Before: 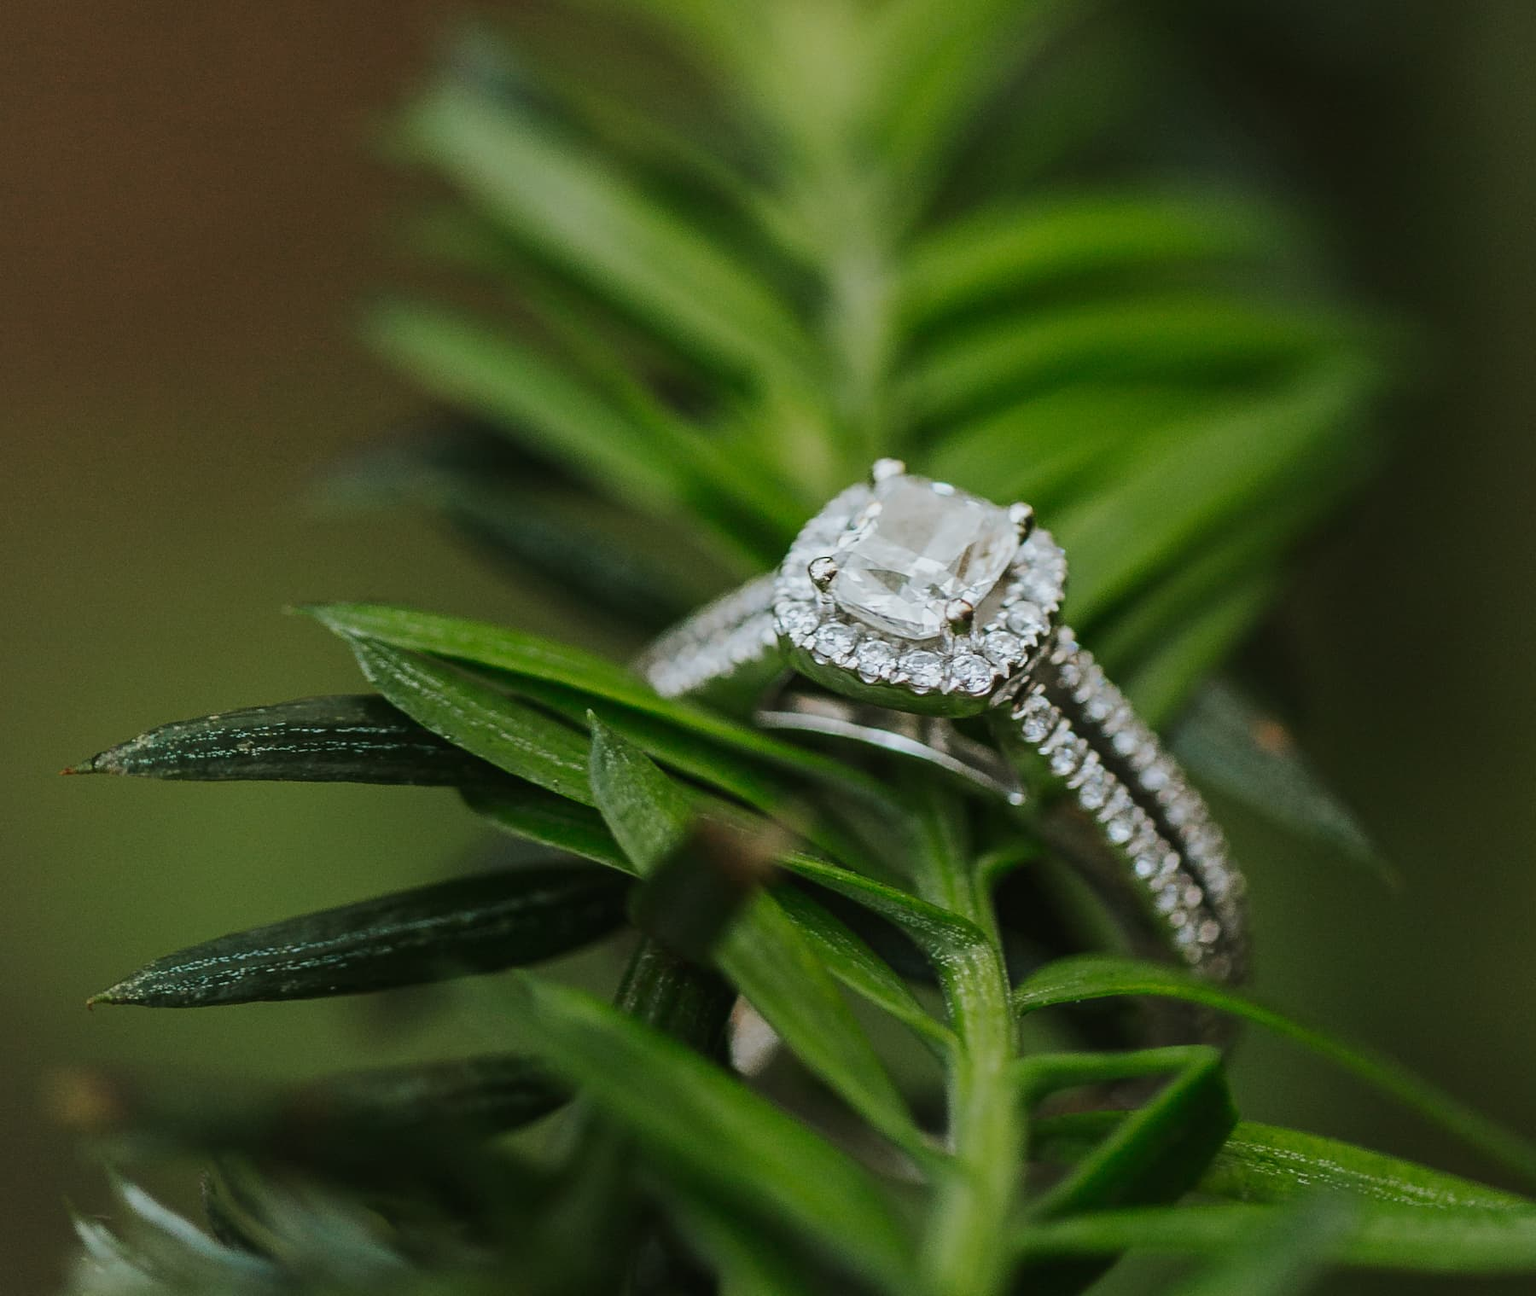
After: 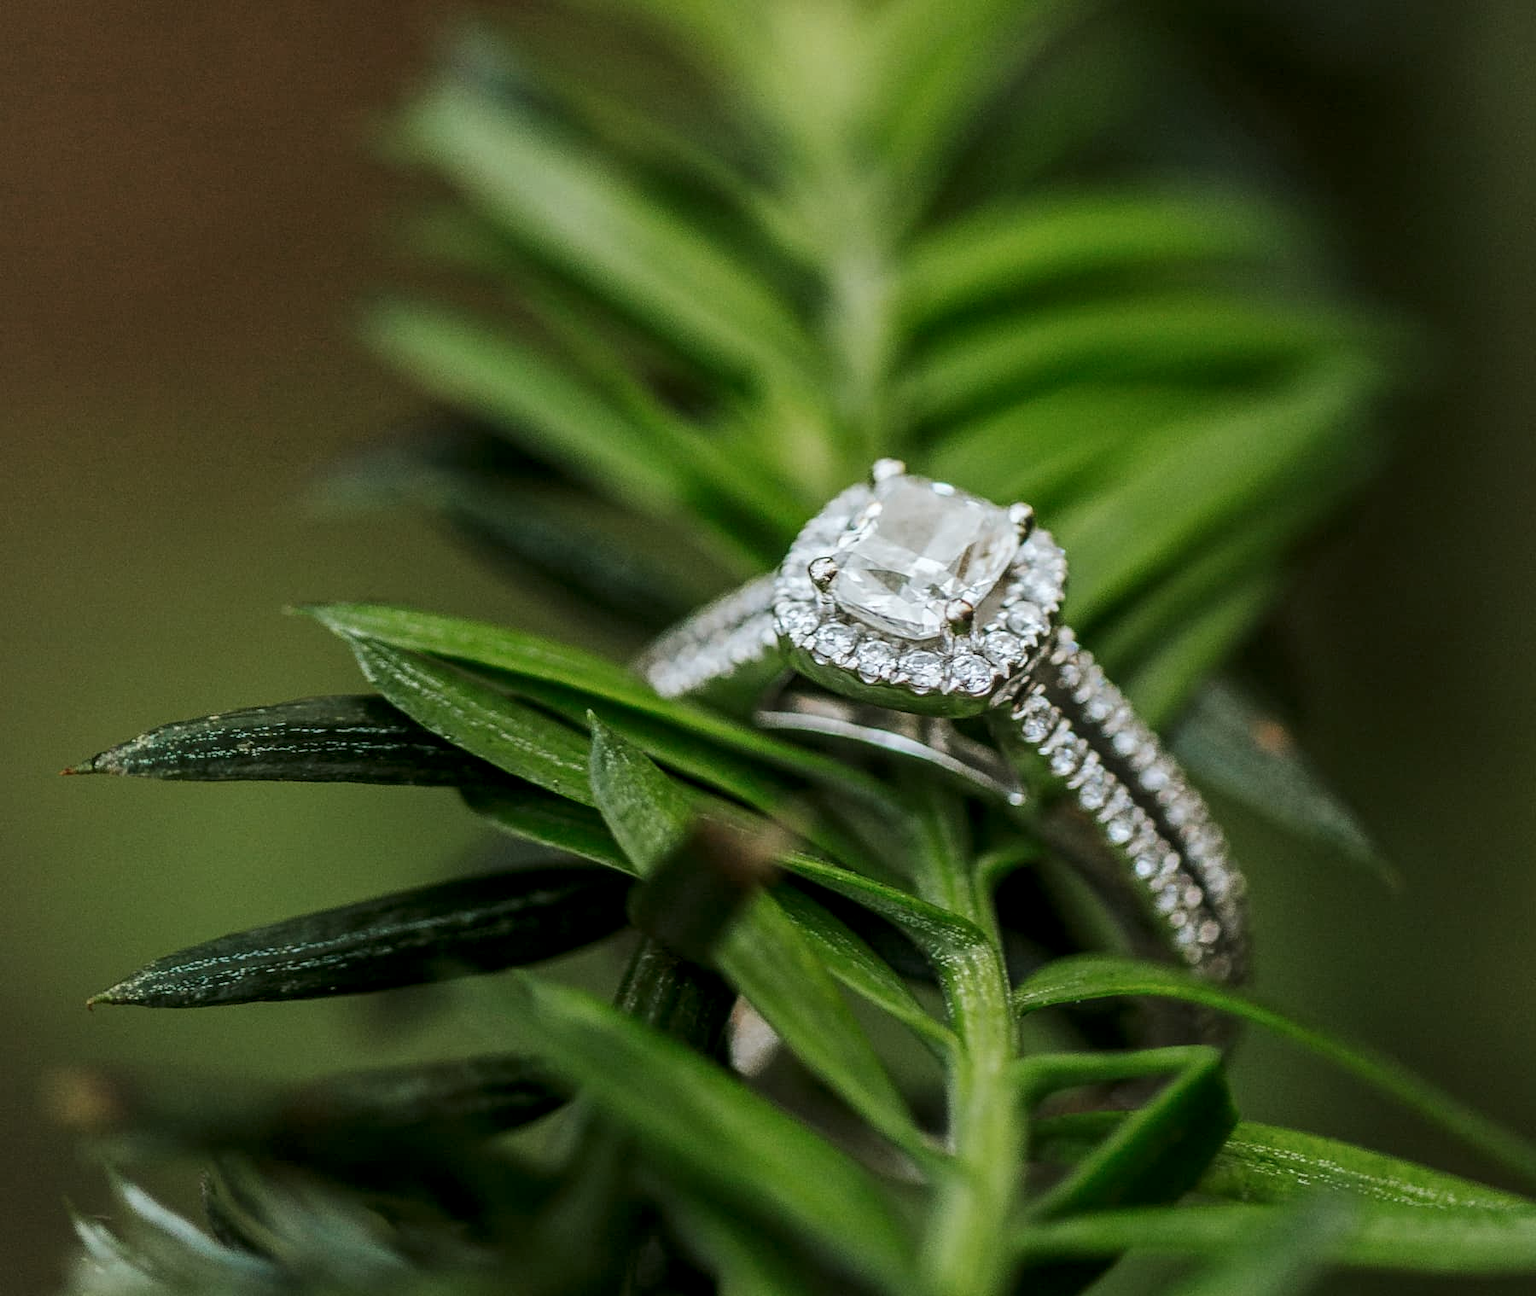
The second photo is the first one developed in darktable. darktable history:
local contrast: highlights 62%, detail 143%, midtone range 0.425
